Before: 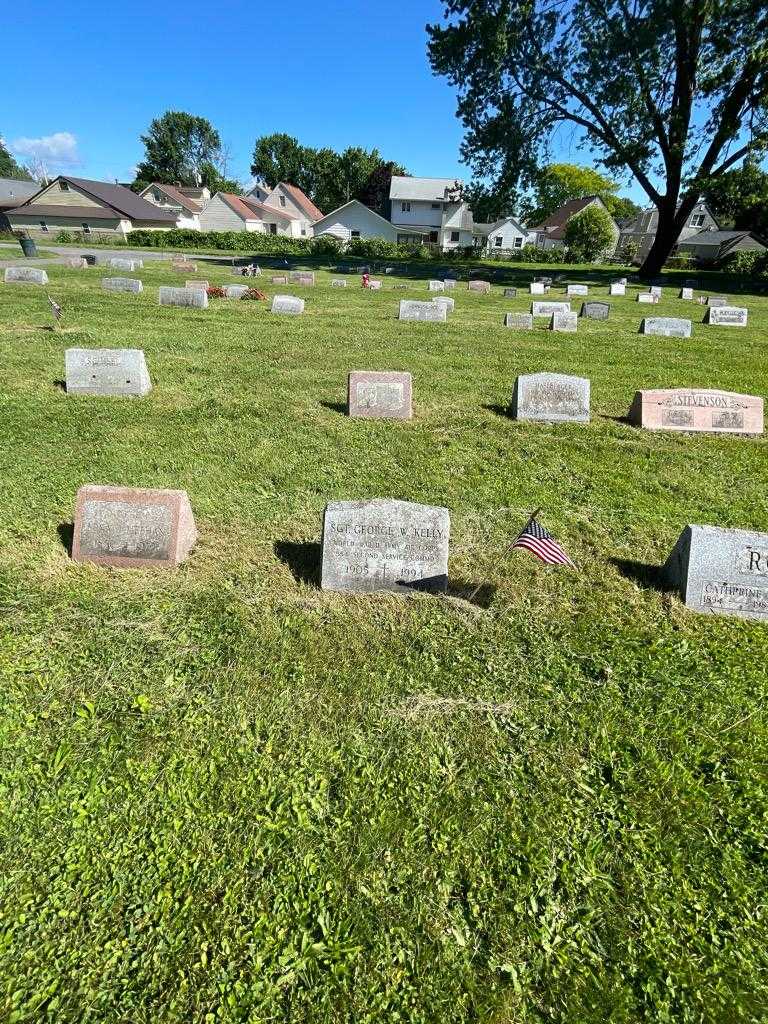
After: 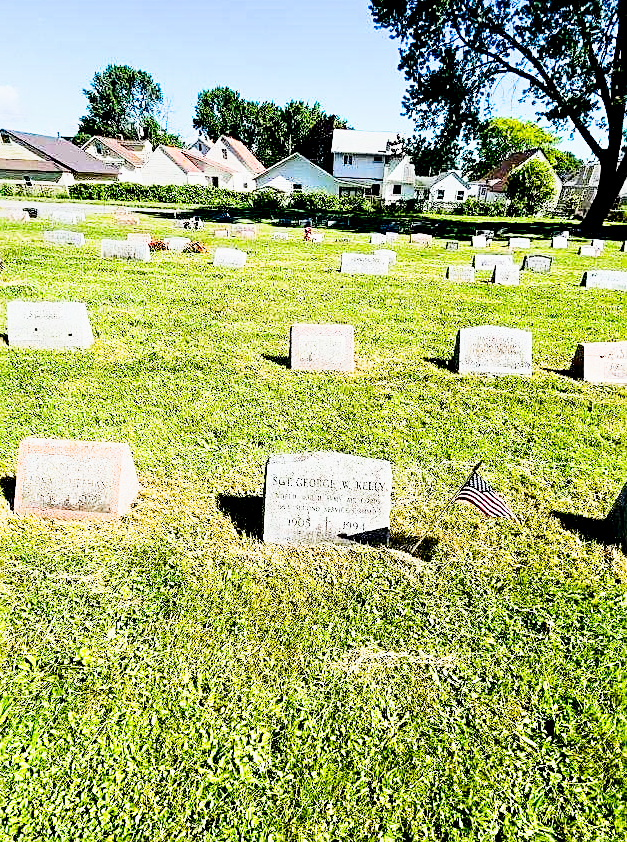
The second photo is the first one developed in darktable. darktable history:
contrast brightness saturation: contrast 0.187, brightness -0.114, saturation 0.213
local contrast: highlights 102%, shadows 98%, detail 119%, midtone range 0.2
exposure: black level correction 0.011, exposure 1.08 EV, compensate highlight preservation false
tone curve: curves: ch0 [(0, 0) (0.091, 0.077) (0.517, 0.574) (0.745, 0.82) (0.844, 0.908) (0.909, 0.942) (1, 0.973)]; ch1 [(0, 0) (0.437, 0.404) (0.5, 0.5) (0.534, 0.546) (0.58, 0.603) (0.616, 0.649) (1, 1)]; ch2 [(0, 0) (0.442, 0.415) (0.5, 0.5) (0.535, 0.547) (0.585, 0.62) (1, 1)], preserve colors none
crop and rotate: left 7.635%, top 4.603%, right 10.622%, bottom 13.168%
filmic rgb: black relative exposure -5.14 EV, white relative exposure 3.96 EV, hardness 2.89, contrast 1.297, highlights saturation mix -29.96%
color balance rgb: shadows lift › hue 86.19°, power › chroma 0.324%, power › hue 22.78°, perceptual saturation grading › global saturation 0.659%, perceptual brilliance grading › mid-tones 10.219%, perceptual brilliance grading › shadows 14.923%, global vibrance 15.213%
sharpen: on, module defaults
